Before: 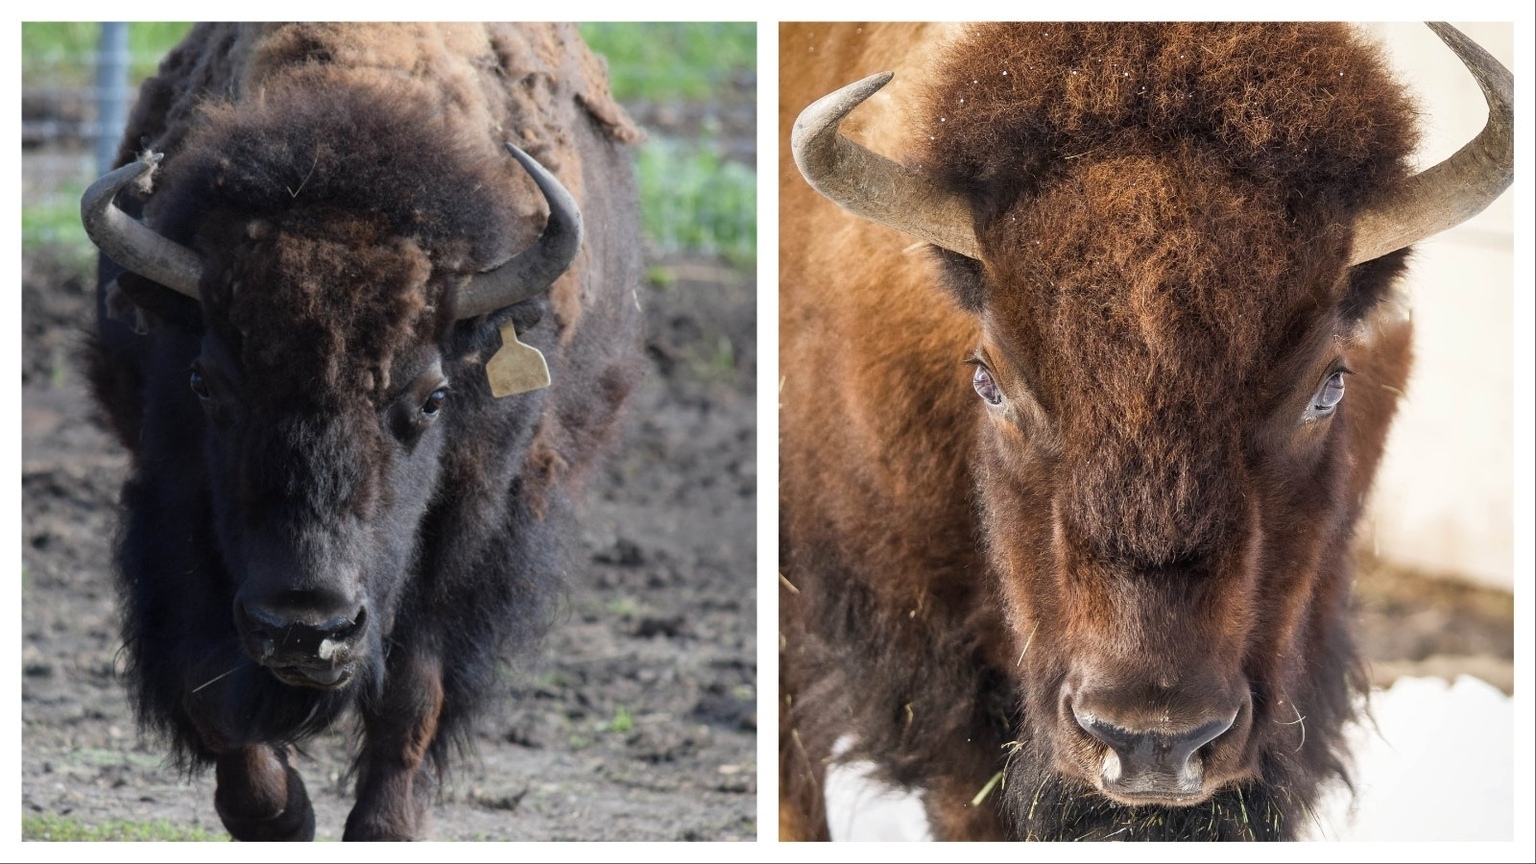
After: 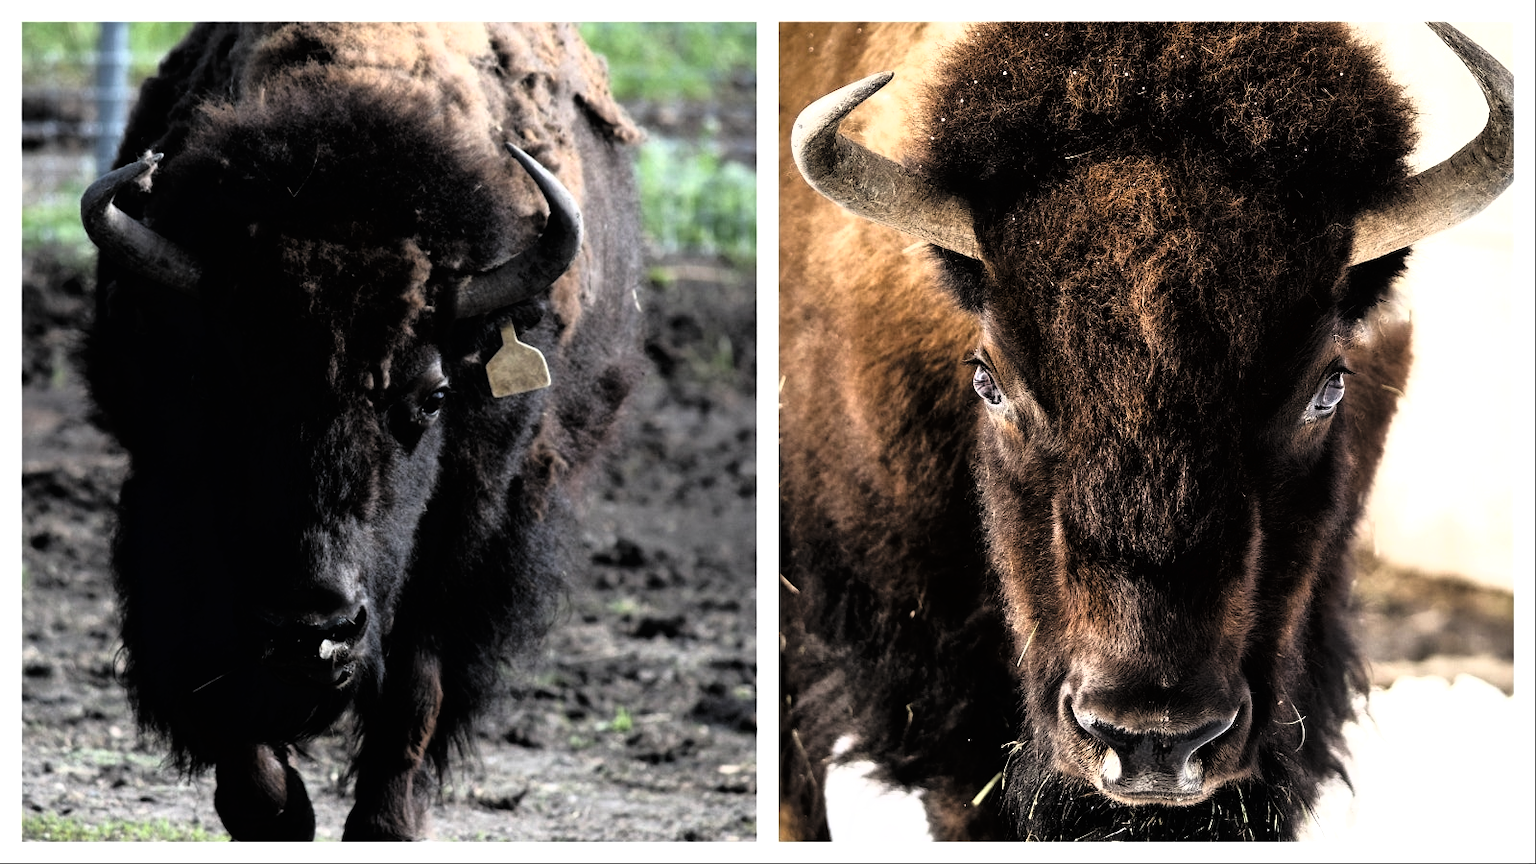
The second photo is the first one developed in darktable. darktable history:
exposure: exposure 0.289 EV, compensate highlight preservation false
tone curve: curves: ch0 [(0, 0) (0.003, 0.008) (0.011, 0.008) (0.025, 0.008) (0.044, 0.008) (0.069, 0.006) (0.1, 0.006) (0.136, 0.006) (0.177, 0.008) (0.224, 0.012) (0.277, 0.026) (0.335, 0.083) (0.399, 0.165) (0.468, 0.292) (0.543, 0.416) (0.623, 0.535) (0.709, 0.692) (0.801, 0.853) (0.898, 0.981) (1, 1)], color space Lab, linked channels, preserve colors none
